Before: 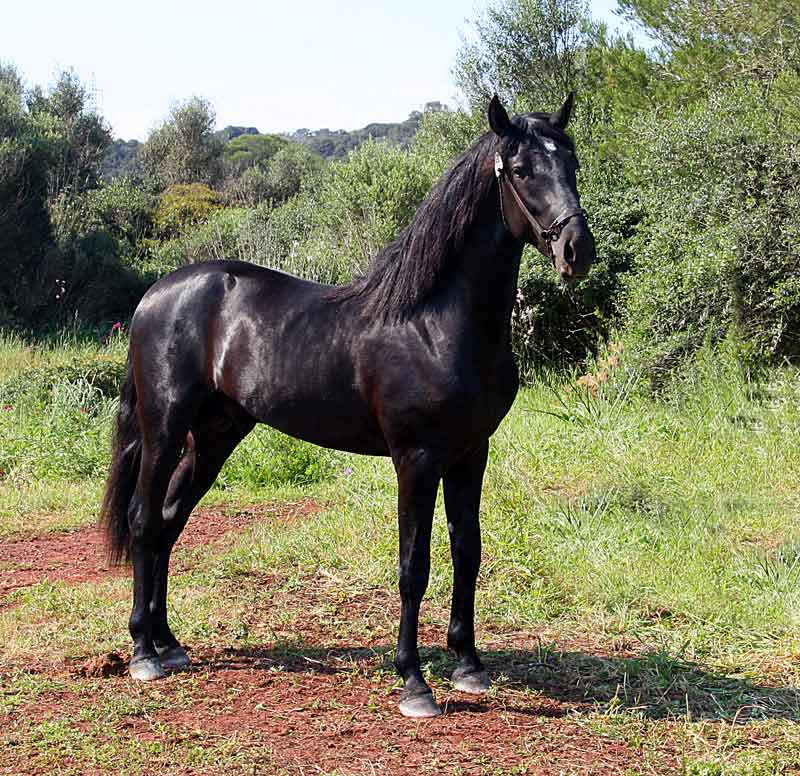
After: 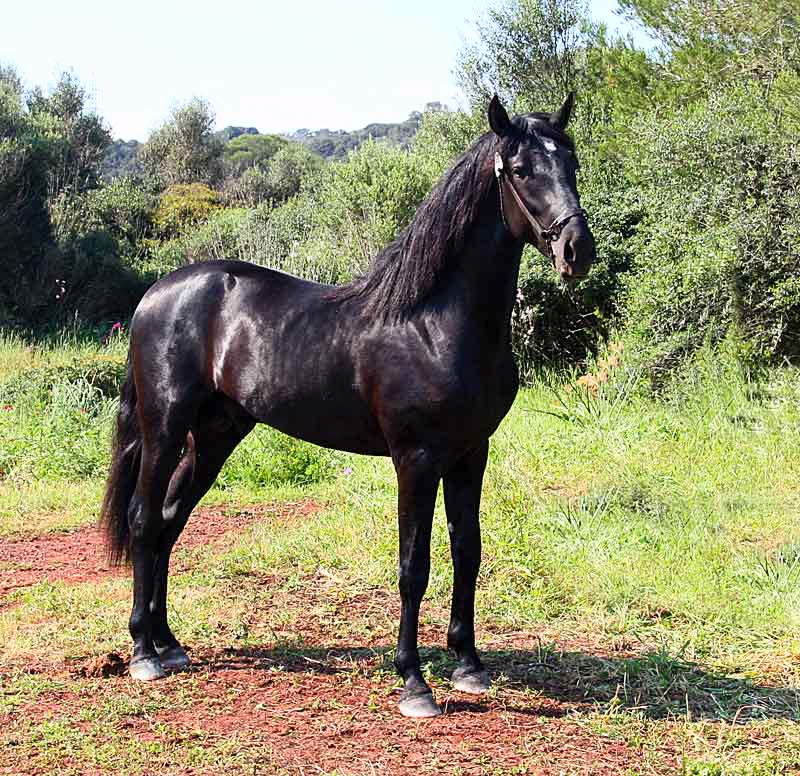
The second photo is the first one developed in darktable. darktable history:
contrast brightness saturation: contrast 0.204, brightness 0.142, saturation 0.14
tone equalizer: on, module defaults
